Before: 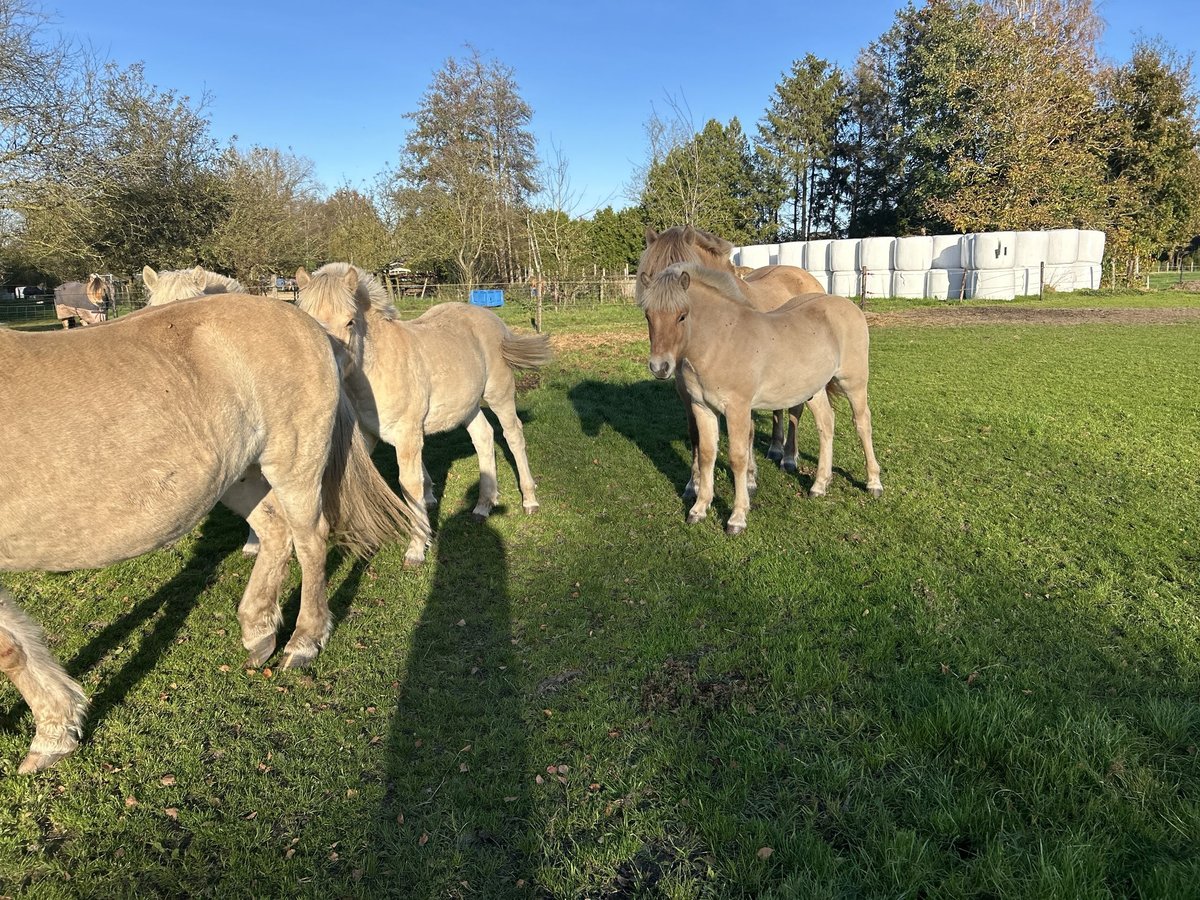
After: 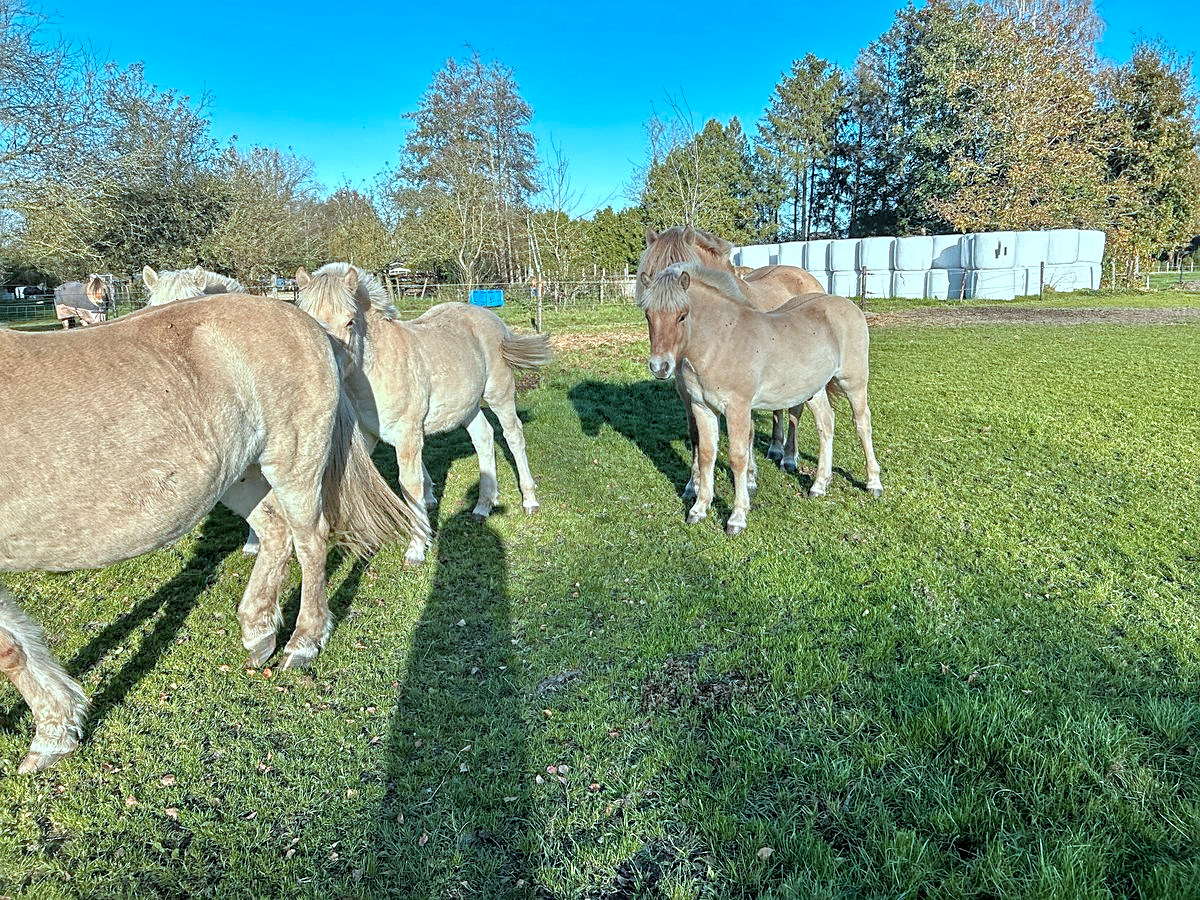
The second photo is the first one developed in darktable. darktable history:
color zones: curves: ch1 [(0.235, 0.558) (0.75, 0.5)]; ch2 [(0.25, 0.462) (0.749, 0.457)], mix 25.94%
sharpen: on, module defaults
local contrast: on, module defaults
tone equalizer: -7 EV 0.15 EV, -6 EV 0.6 EV, -5 EV 1.15 EV, -4 EV 1.33 EV, -3 EV 1.15 EV, -2 EV 0.6 EV, -1 EV 0.15 EV, mask exposure compensation -0.5 EV
color correction: highlights a* -10.69, highlights b* -19.19
